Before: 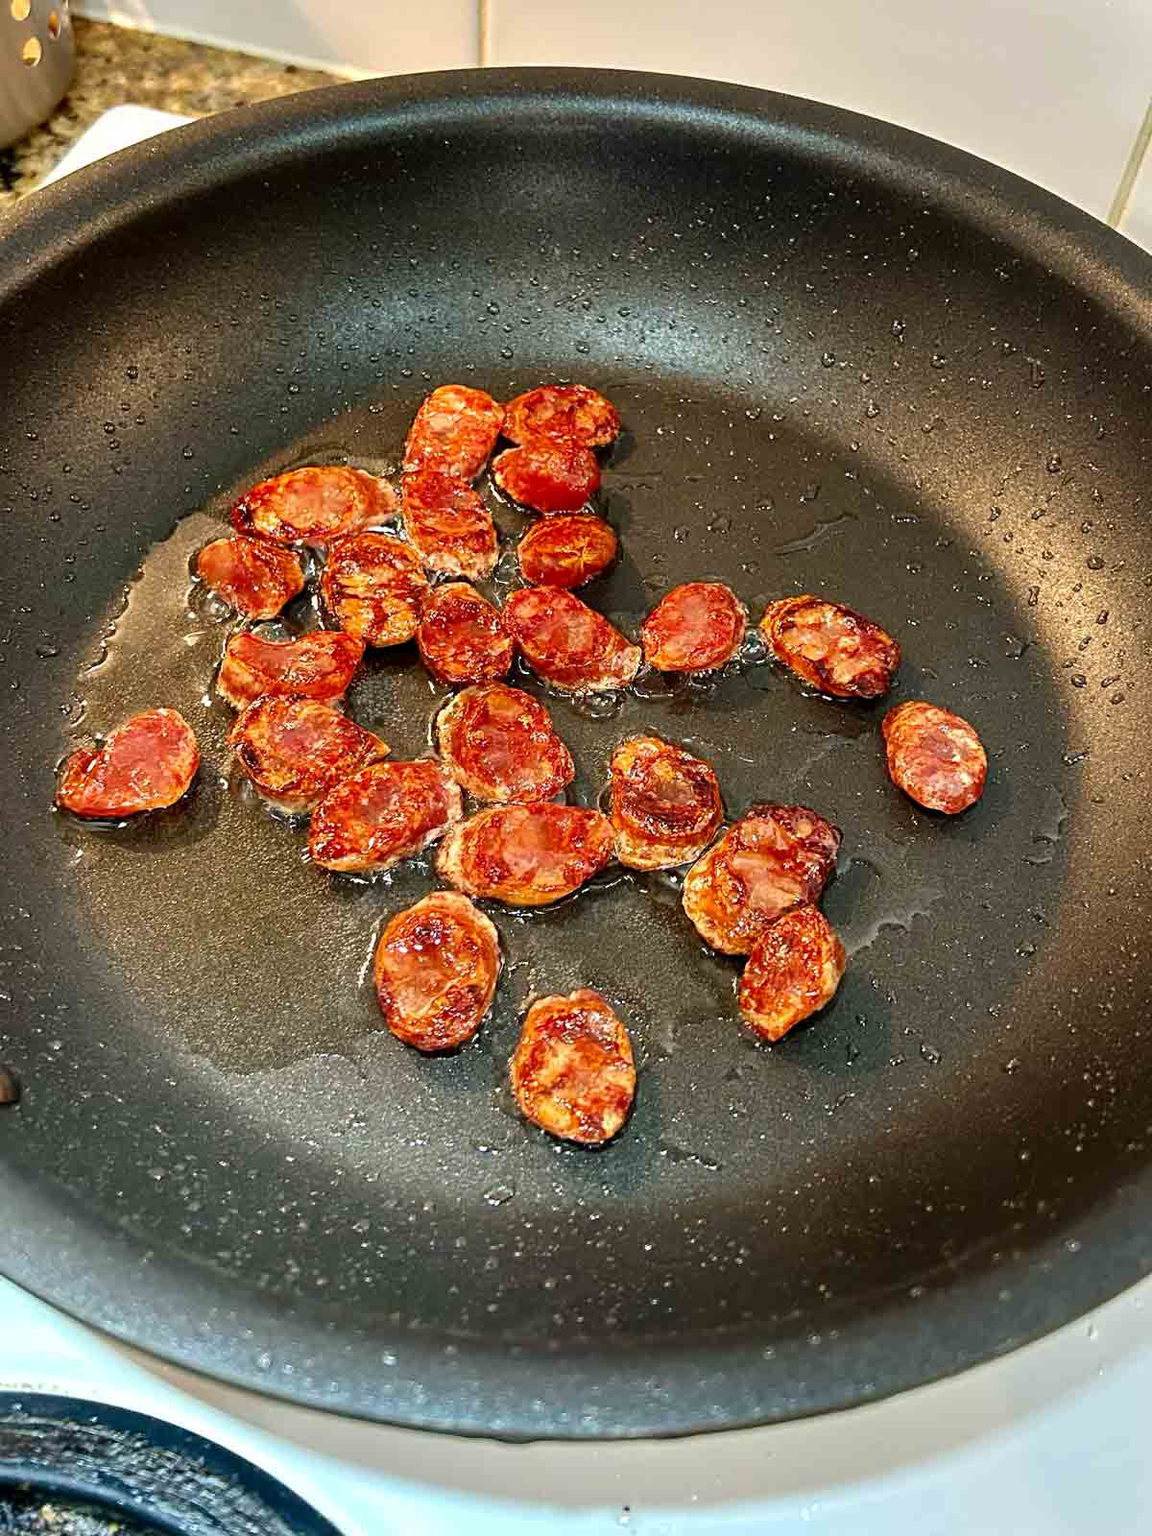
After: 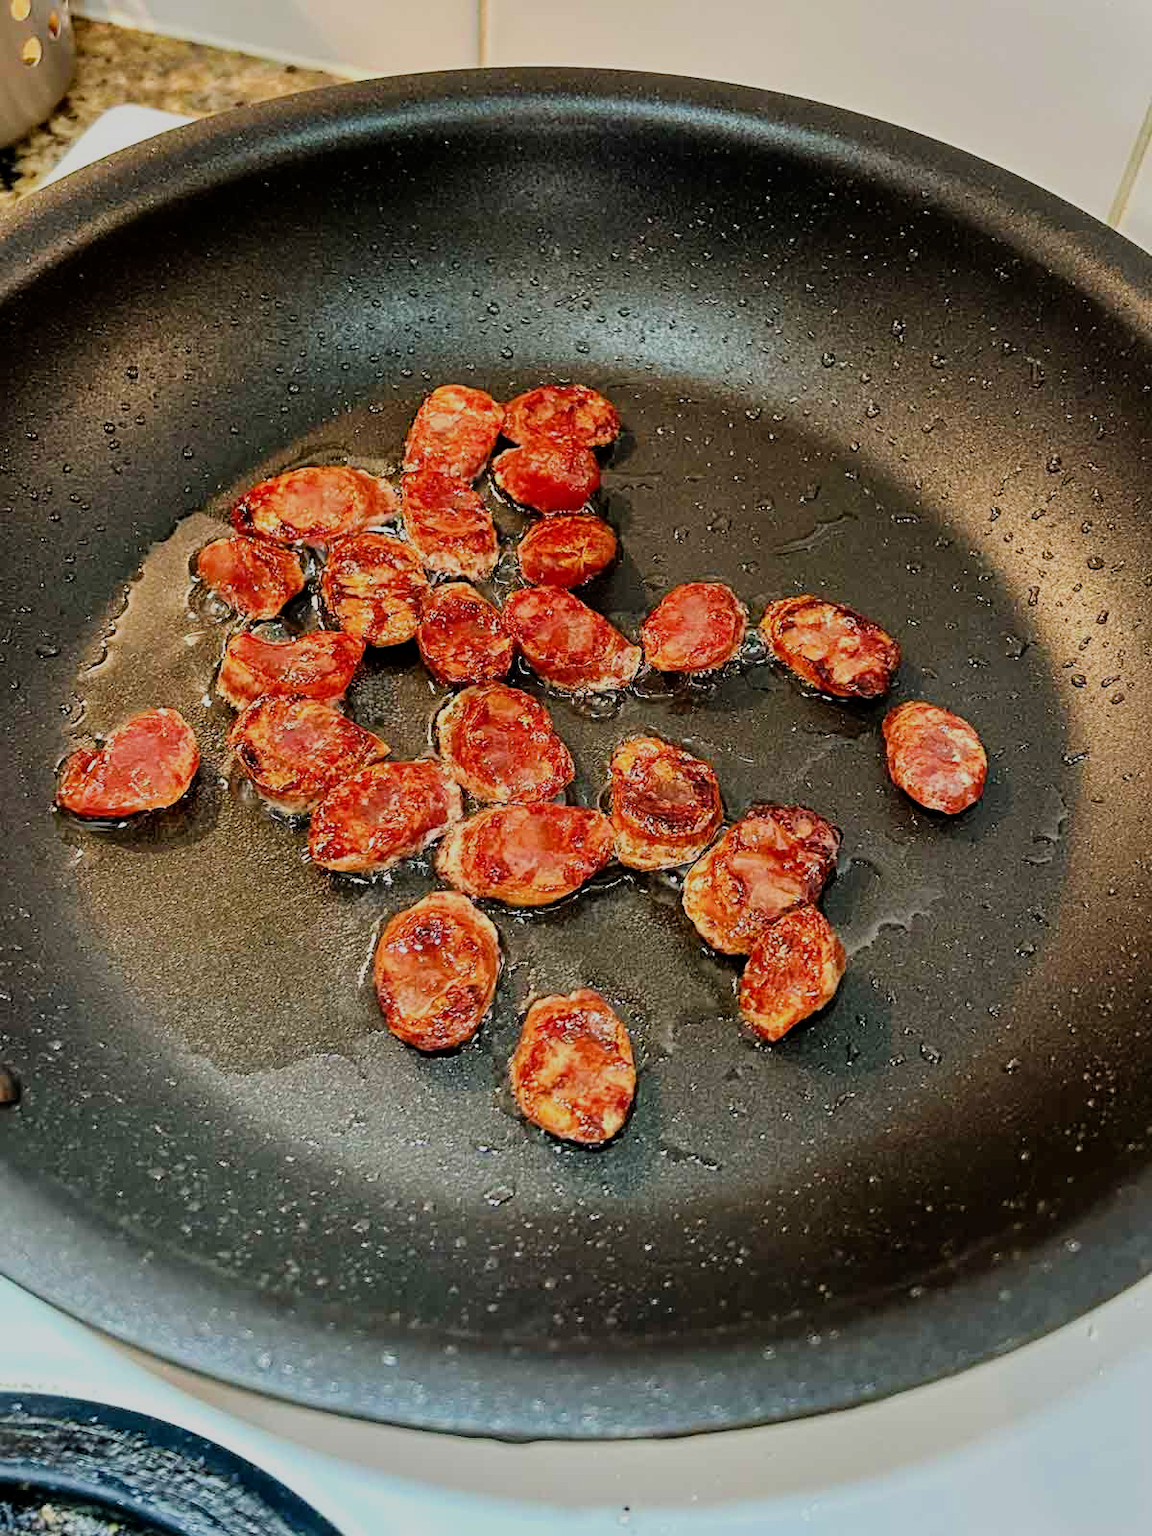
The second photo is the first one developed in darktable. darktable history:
filmic rgb: black relative exposure -8.52 EV, white relative exposure 5.54 EV, hardness 3.38, contrast 1.024
